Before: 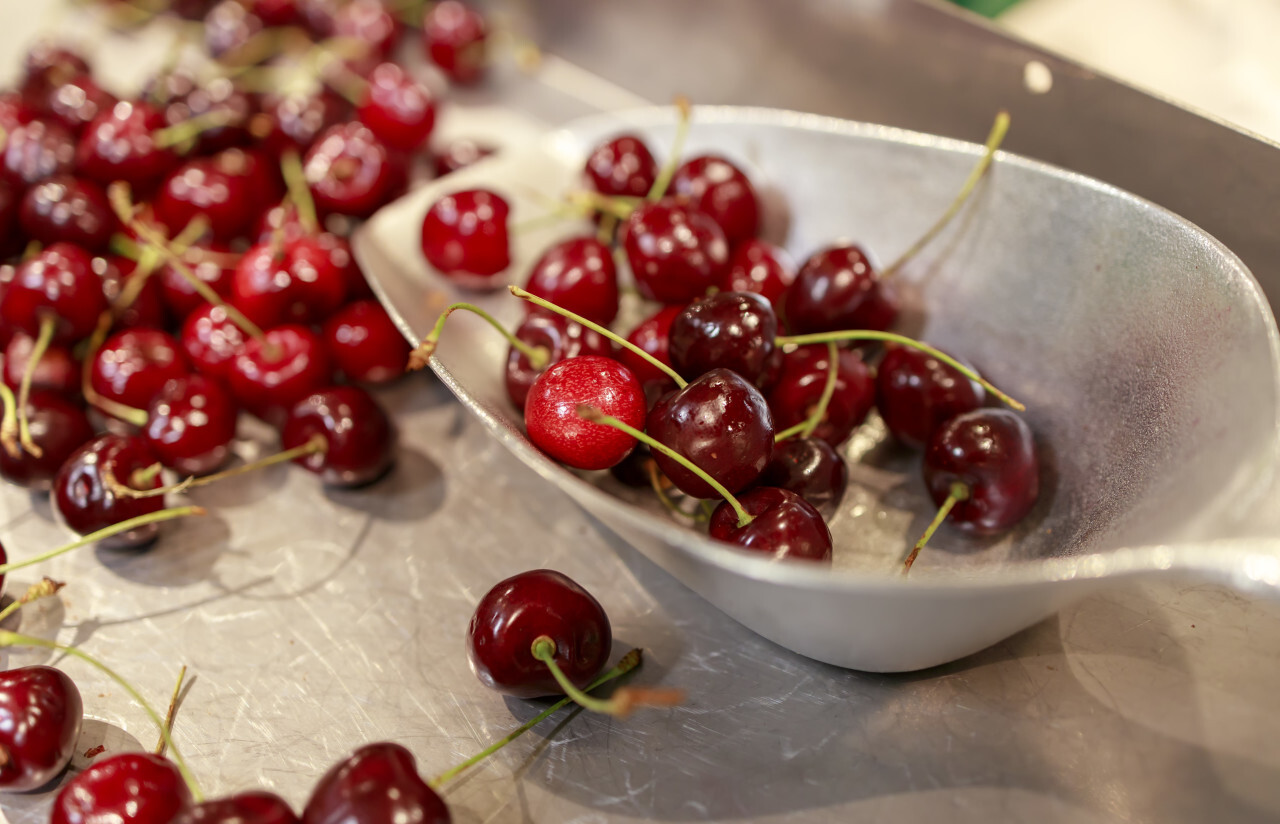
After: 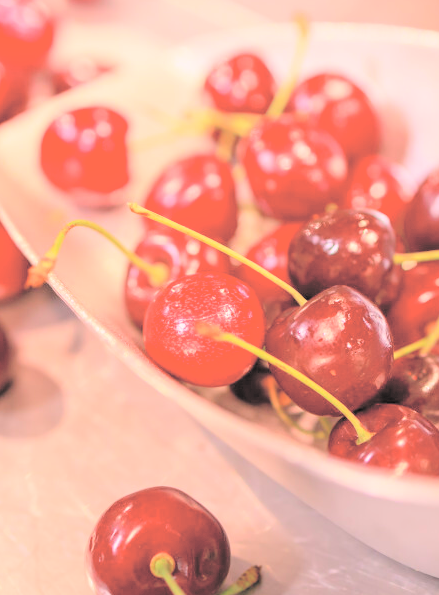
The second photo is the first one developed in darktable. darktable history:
contrast brightness saturation: brightness 0.99
color correction: highlights a* 14.76, highlights b* 4.76
crop and rotate: left 29.78%, top 10.159%, right 35.91%, bottom 17.547%
